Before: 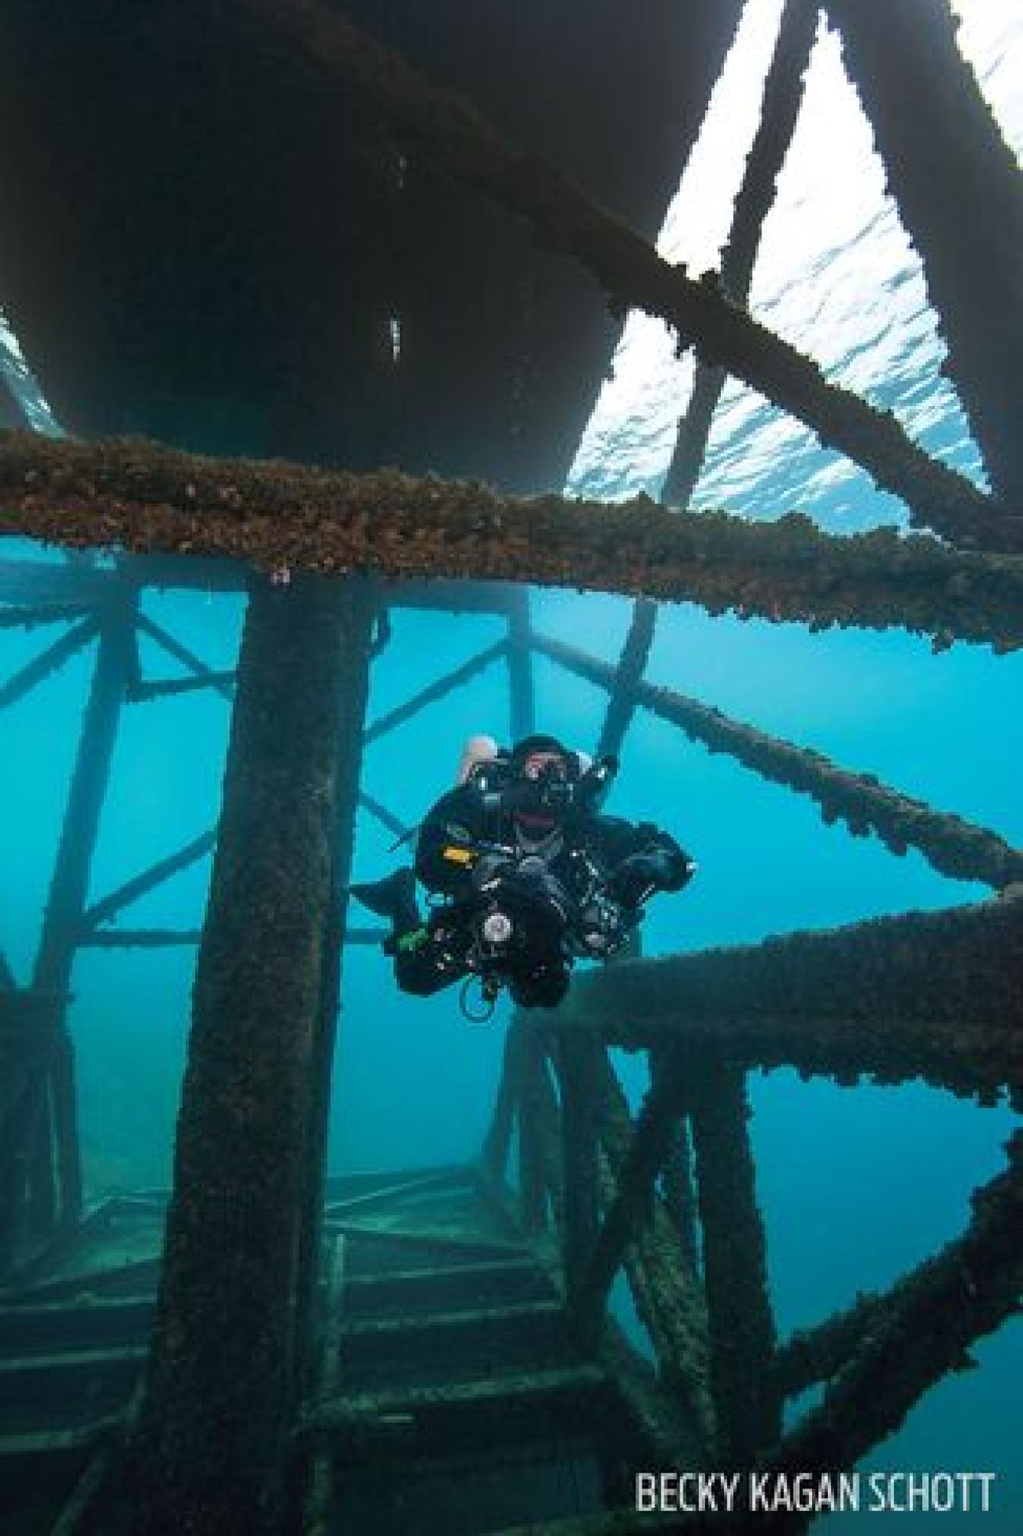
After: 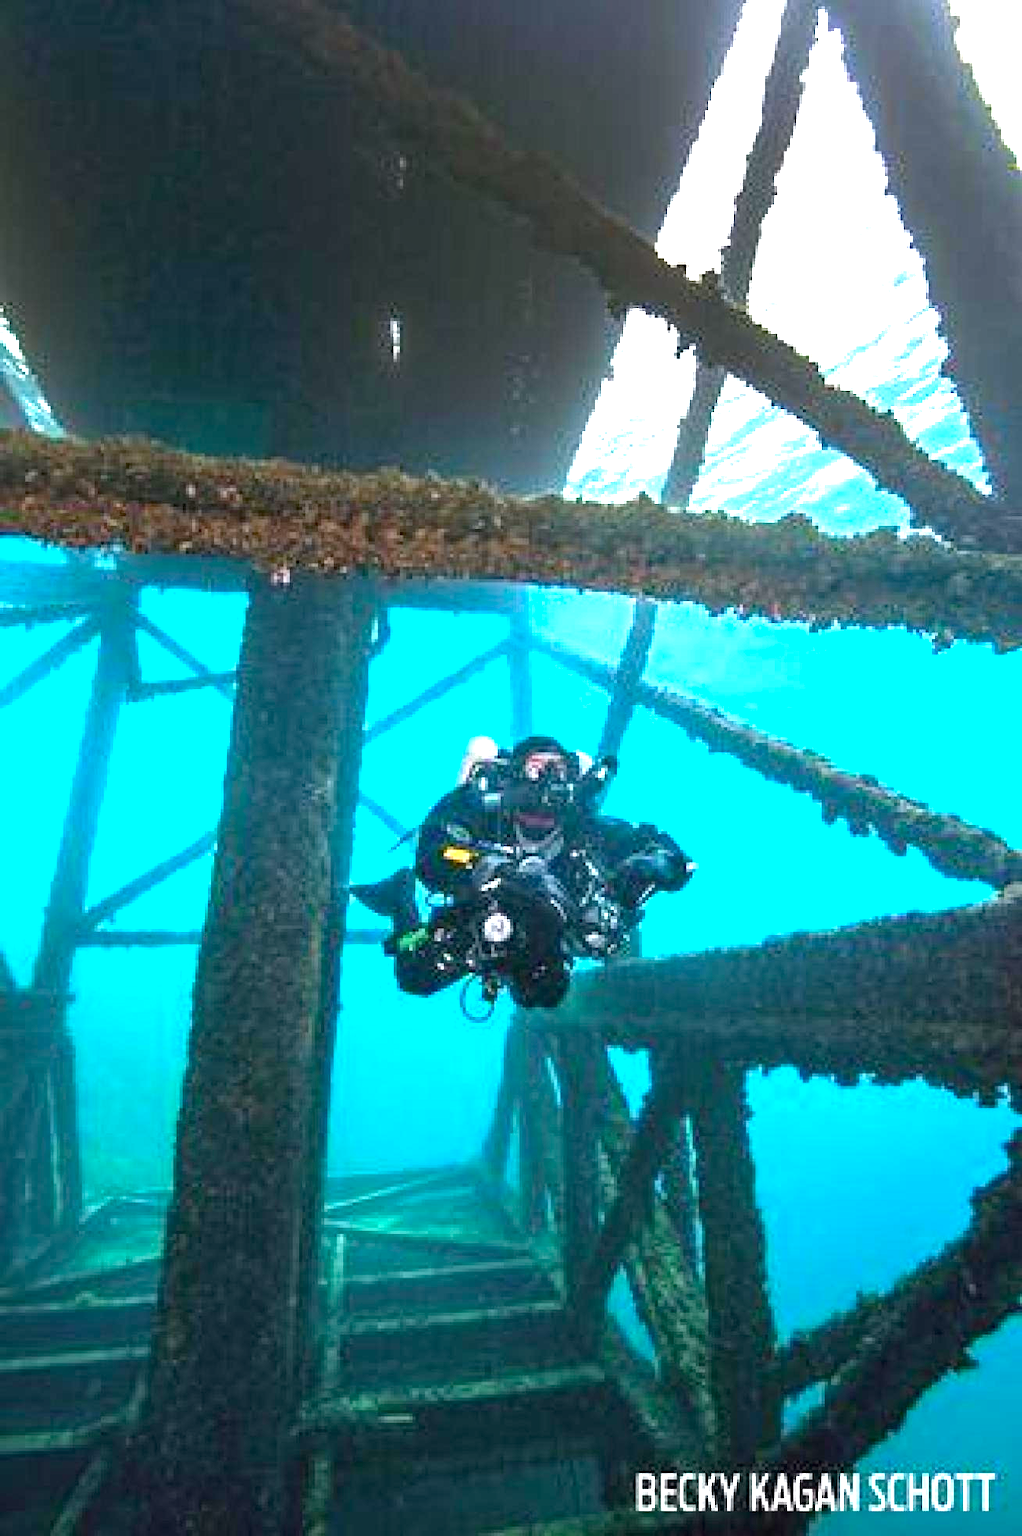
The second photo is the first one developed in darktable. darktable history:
white balance: red 1.009, blue 1.027
haze removal: strength 0.29, distance 0.25, compatibility mode true, adaptive false
exposure: black level correction 0, exposure 1.75 EV, compensate exposure bias true, compensate highlight preservation false
color correction: highlights b* 3
